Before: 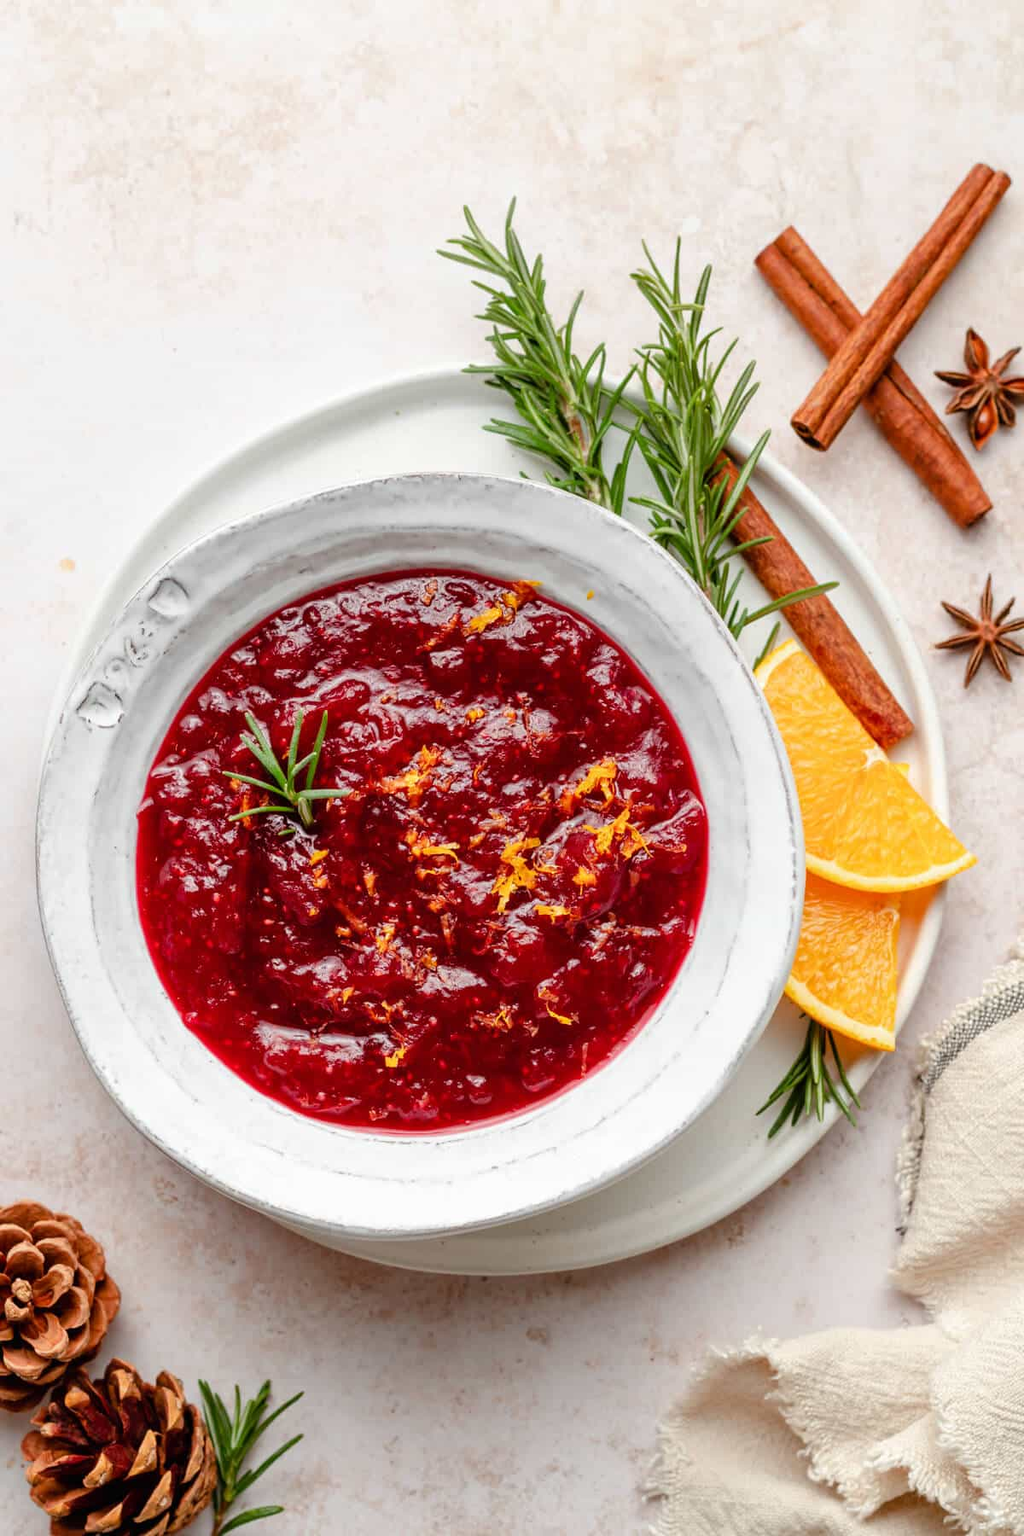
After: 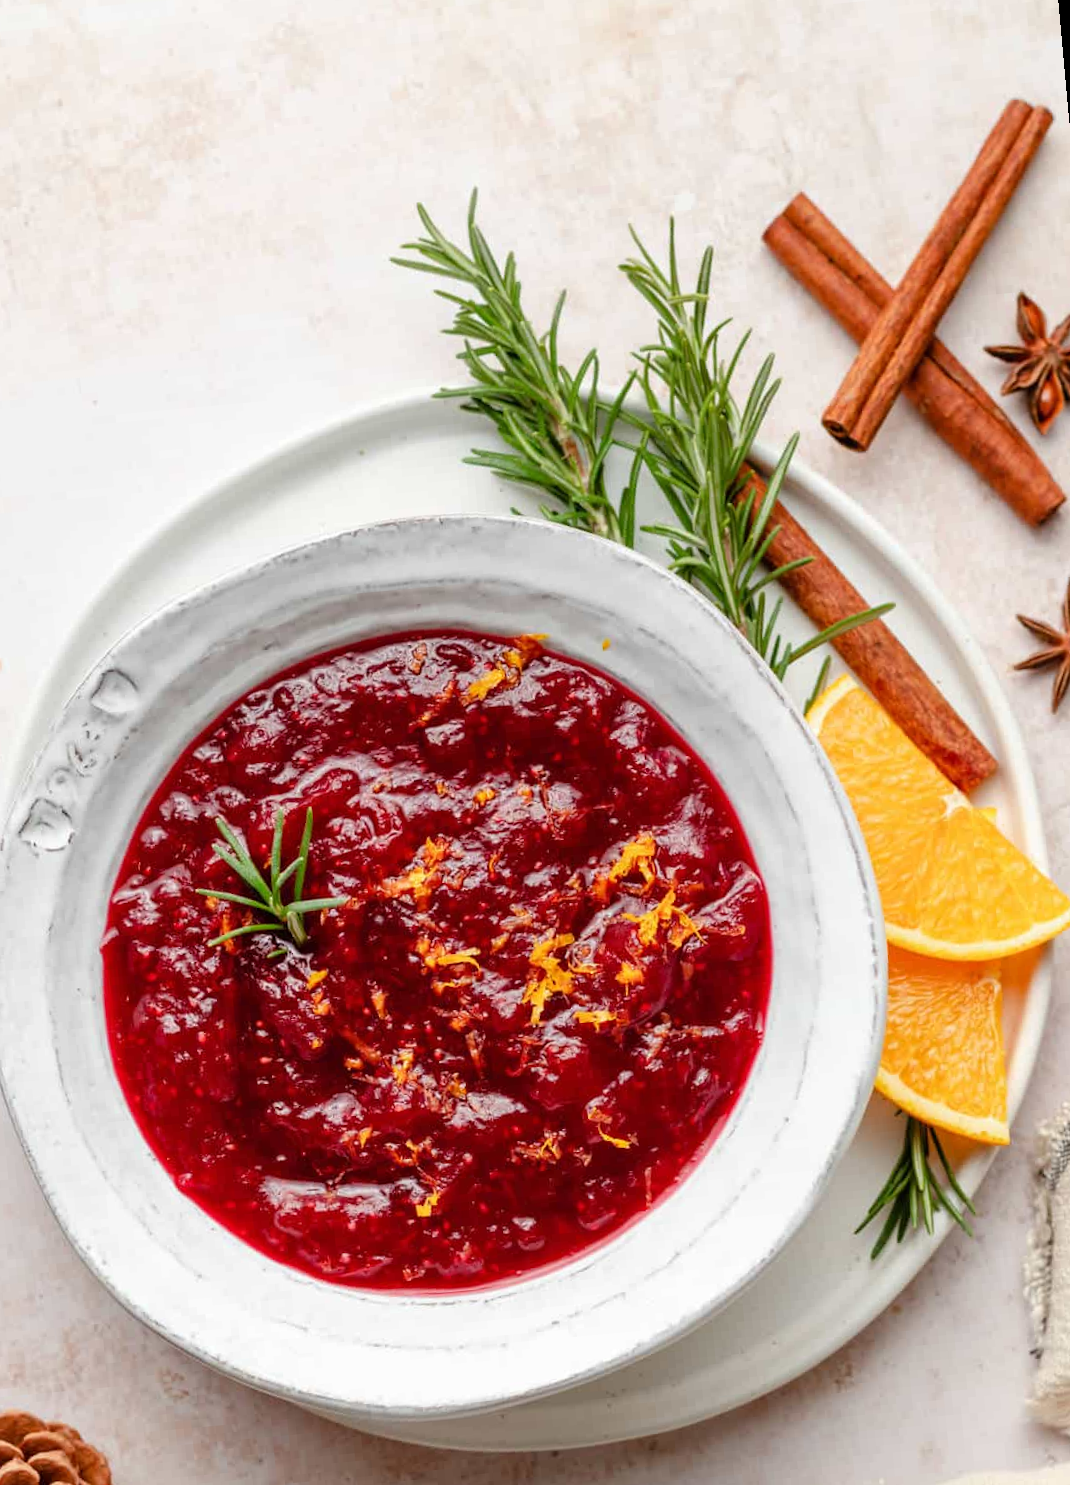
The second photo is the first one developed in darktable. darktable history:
crop and rotate: left 10.77%, top 5.1%, right 10.41%, bottom 16.76%
white balance: emerald 1
rotate and perspective: rotation -5.2°, automatic cropping off
